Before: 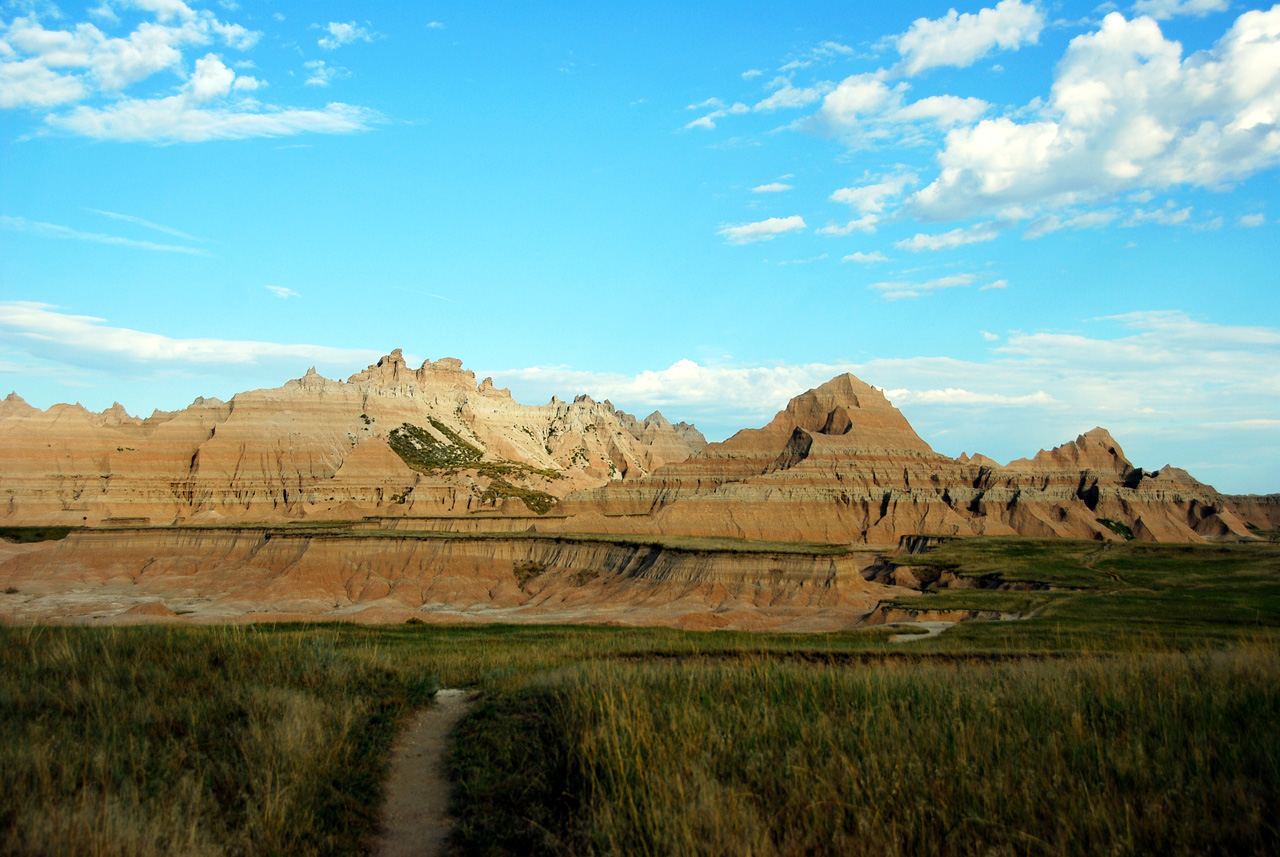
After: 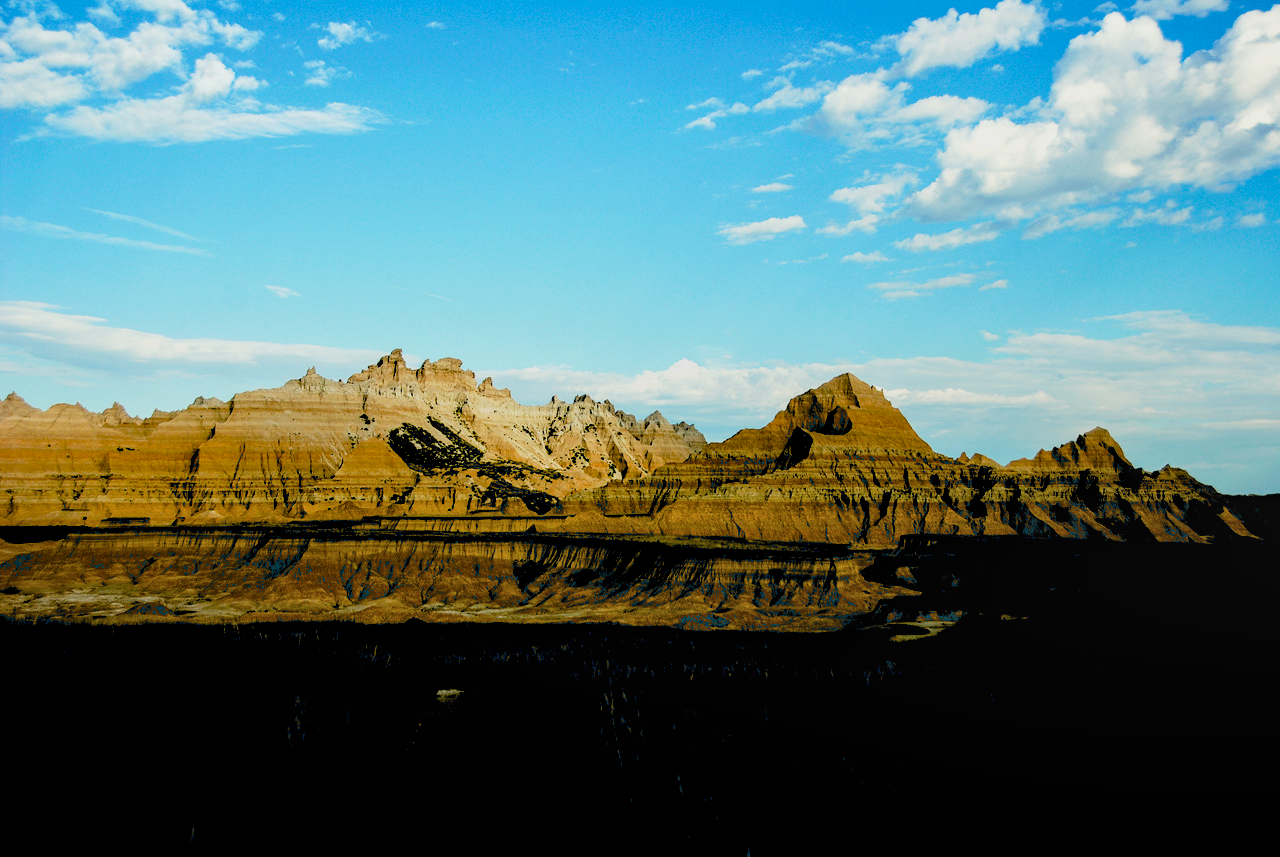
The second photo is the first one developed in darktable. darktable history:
filmic rgb: black relative exposure -5.04 EV, white relative exposure 3.5 EV, hardness 3.19, contrast 1.195, highlights saturation mix -48.65%
exposure: black level correction 0.1, exposure -0.094 EV, compensate highlight preservation false
local contrast: on, module defaults
